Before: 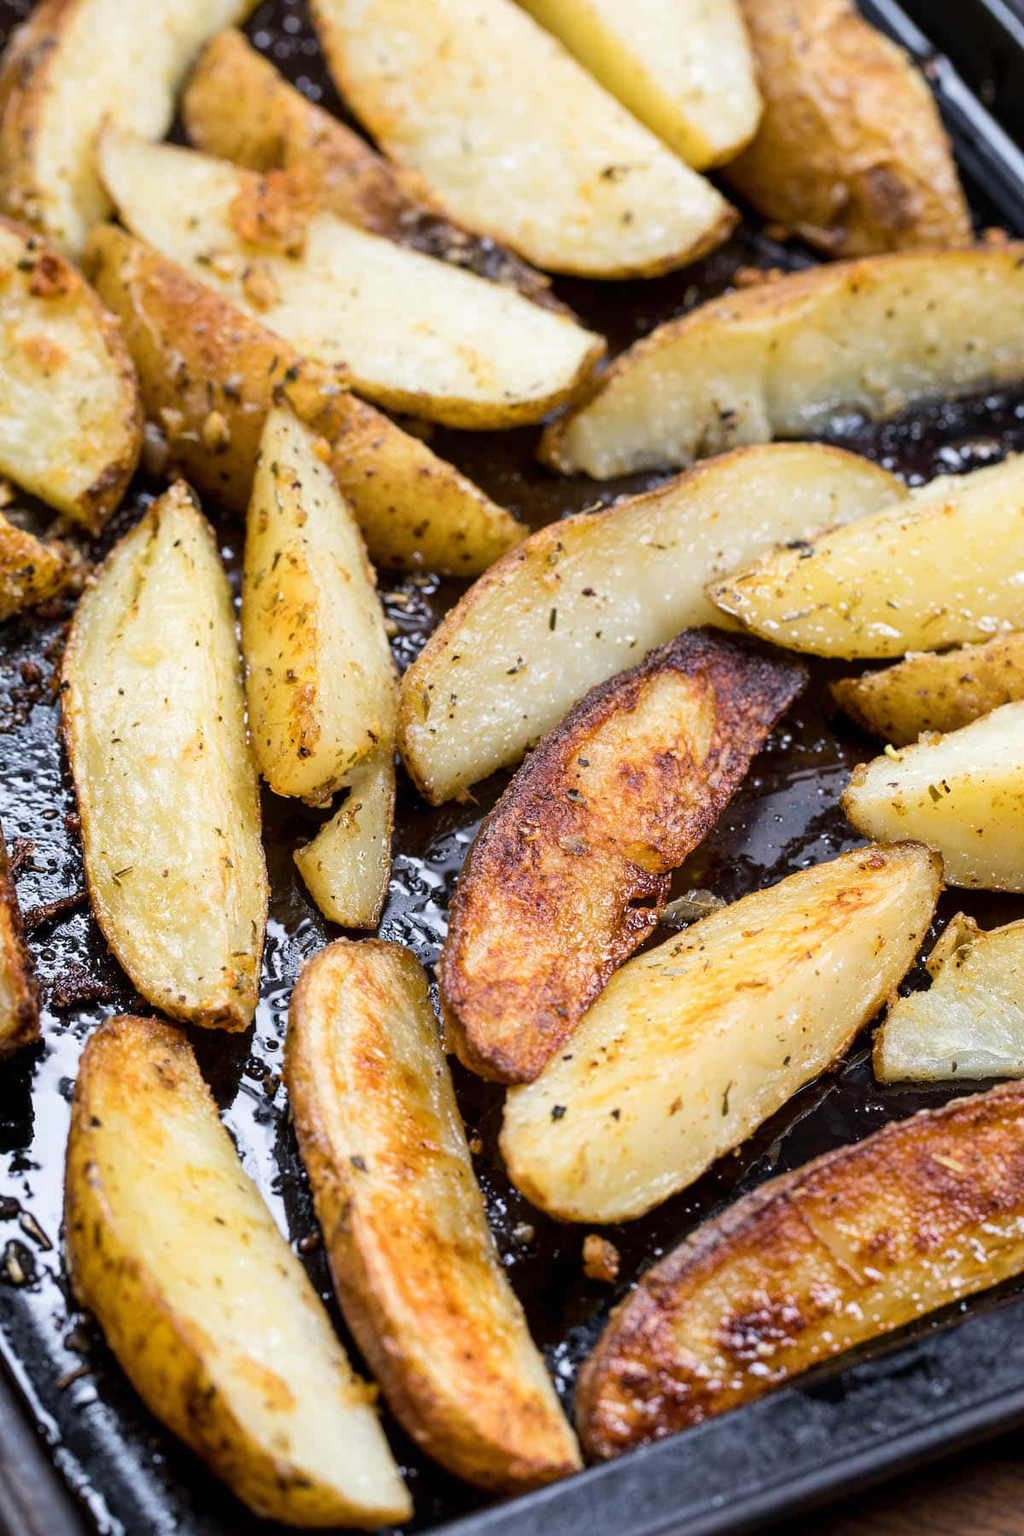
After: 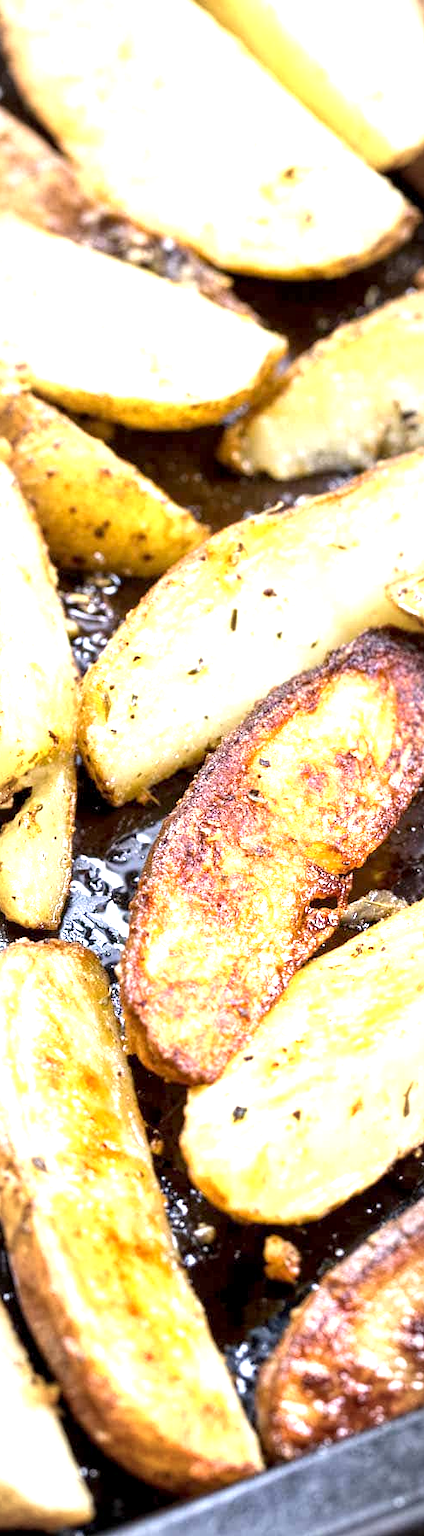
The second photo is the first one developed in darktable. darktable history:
crop: left 31.186%, right 27.384%
vignetting: brightness -0.177, saturation -0.294, automatic ratio true
local contrast: highlights 103%, shadows 98%, detail 120%, midtone range 0.2
exposure: black level correction 0.001, exposure 1.399 EV, compensate highlight preservation false
